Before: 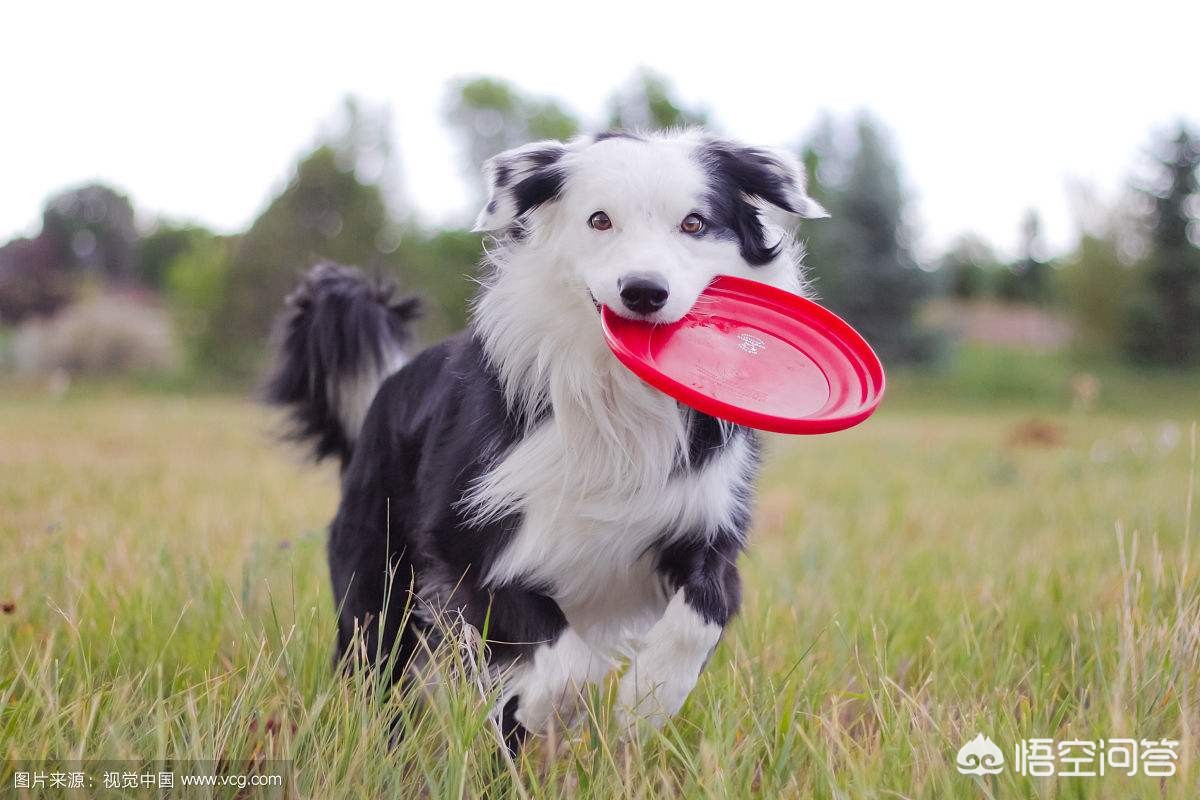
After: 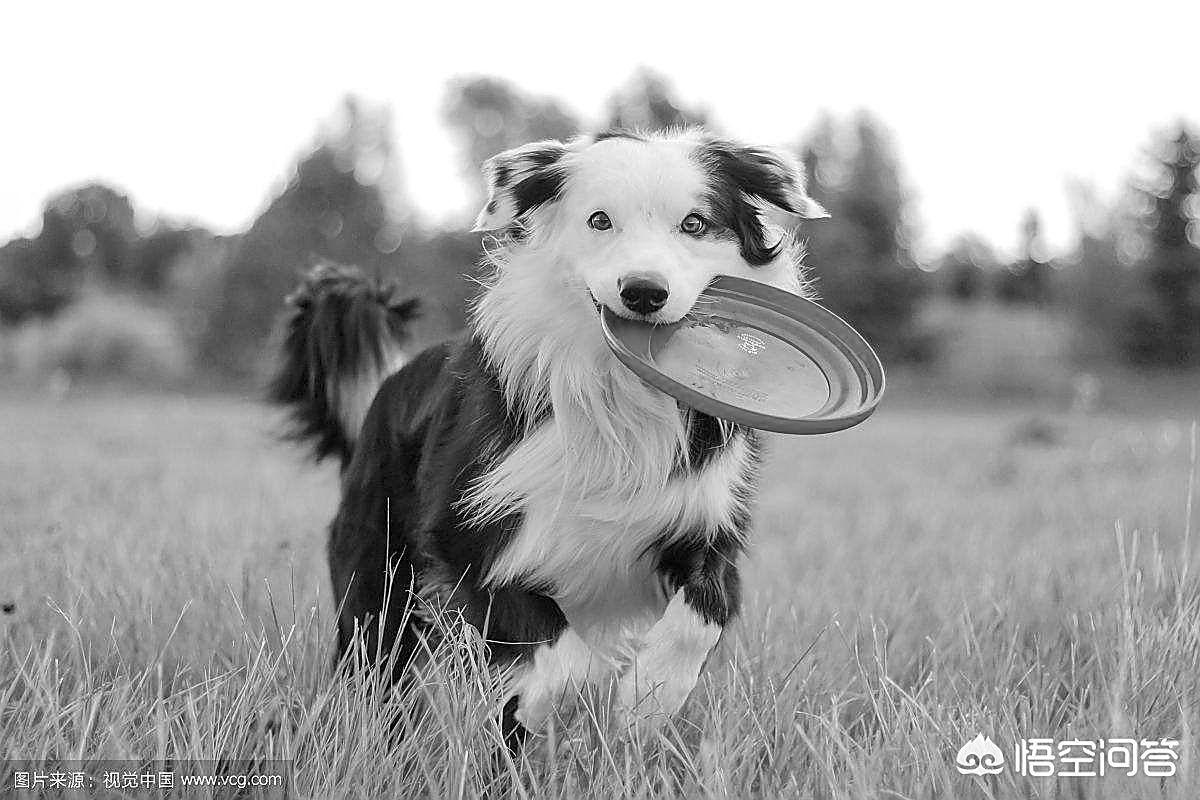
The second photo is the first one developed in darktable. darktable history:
sharpen: radius 1.4, amount 1.25, threshold 0.7
local contrast: on, module defaults
monochrome: on, module defaults
